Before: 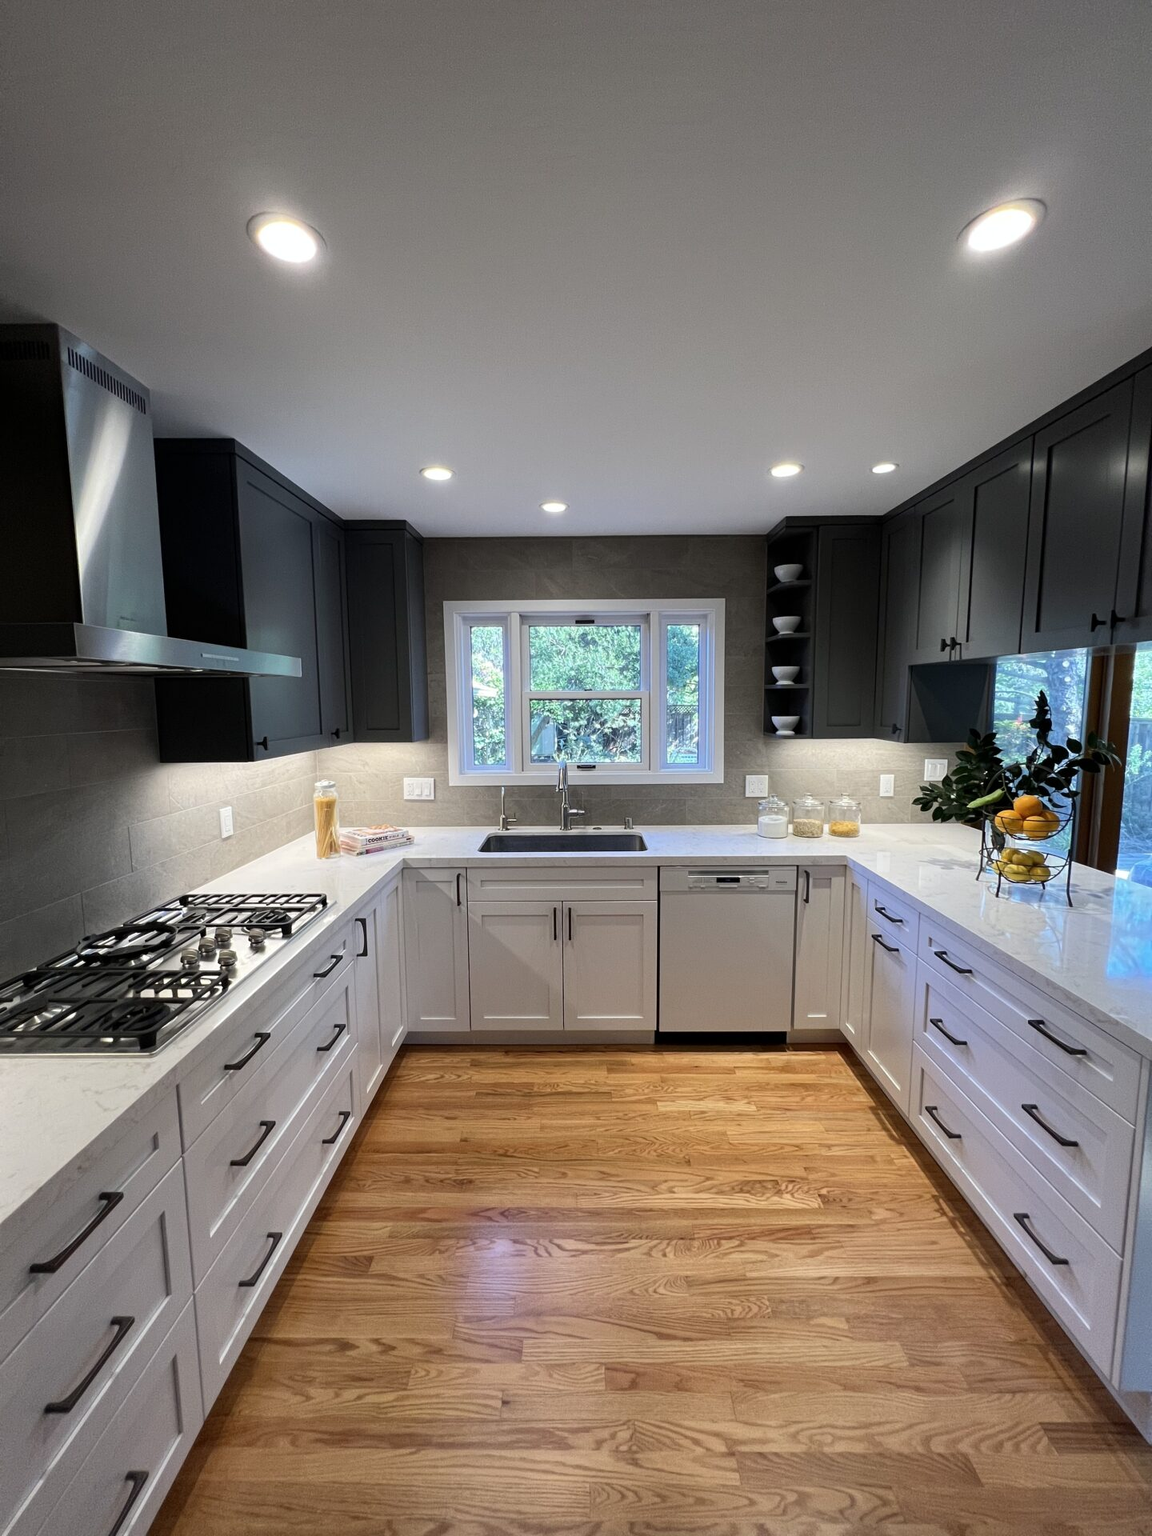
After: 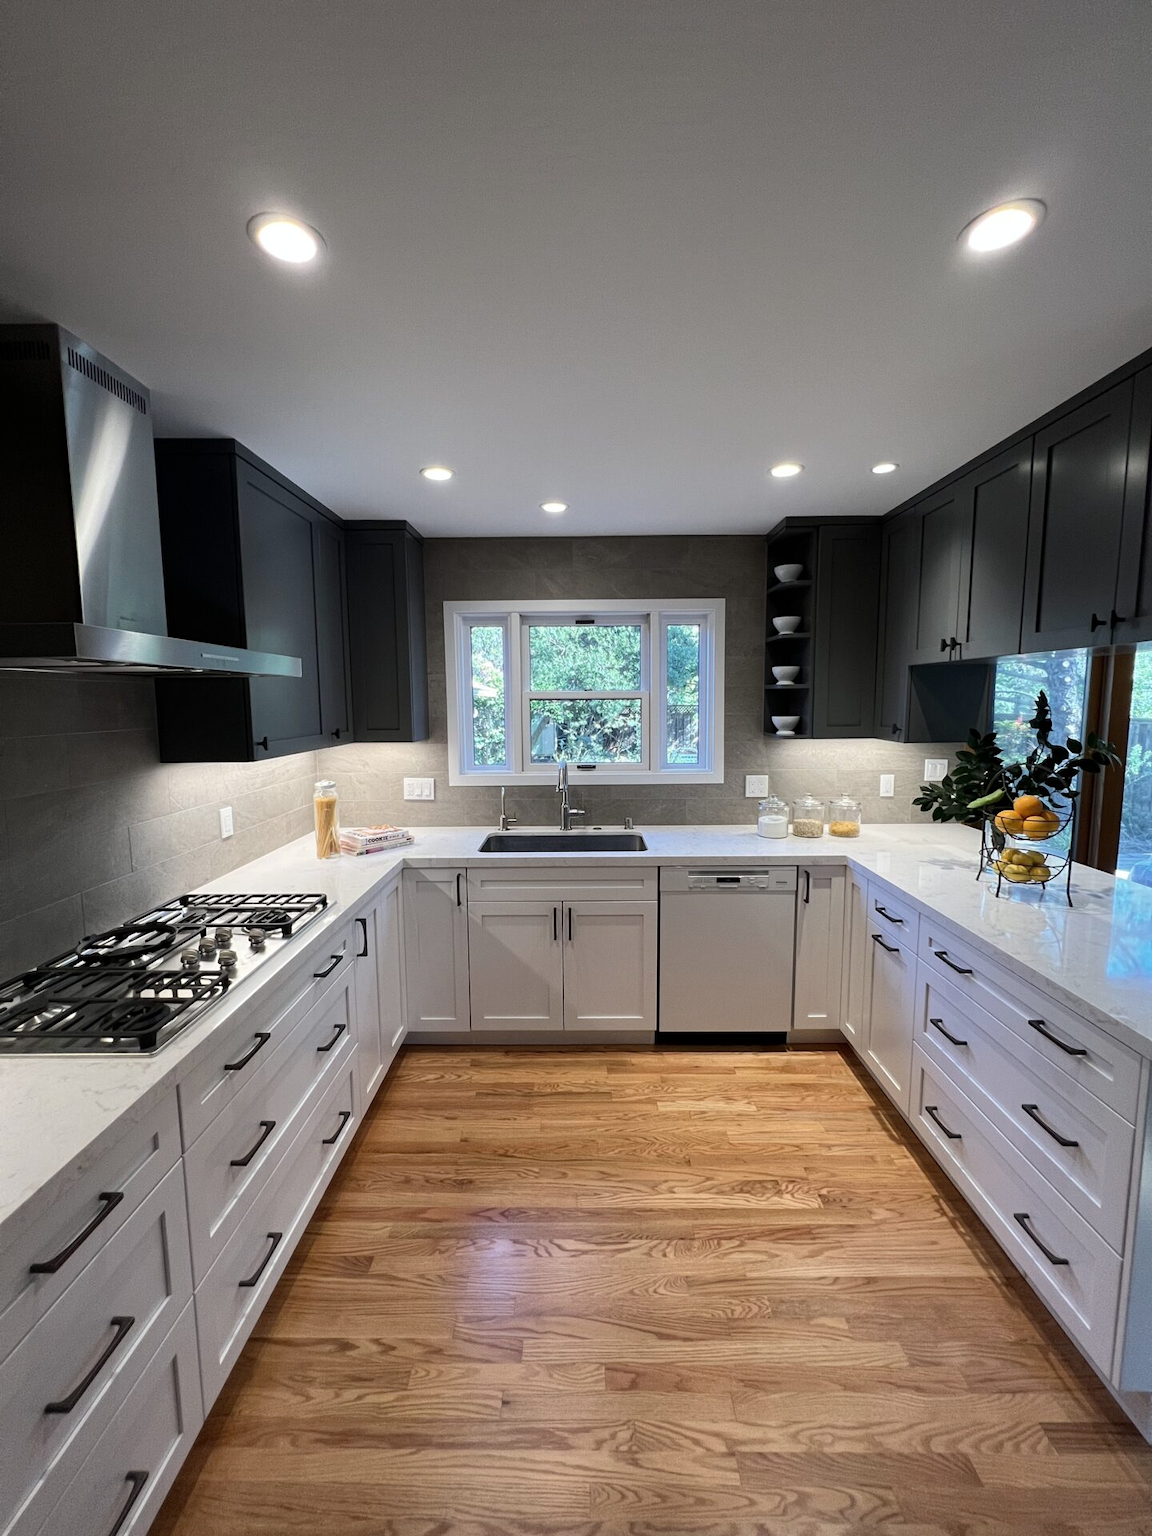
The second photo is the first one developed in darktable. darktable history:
contrast brightness saturation: contrast 0.057, brightness -0.013, saturation -0.222
